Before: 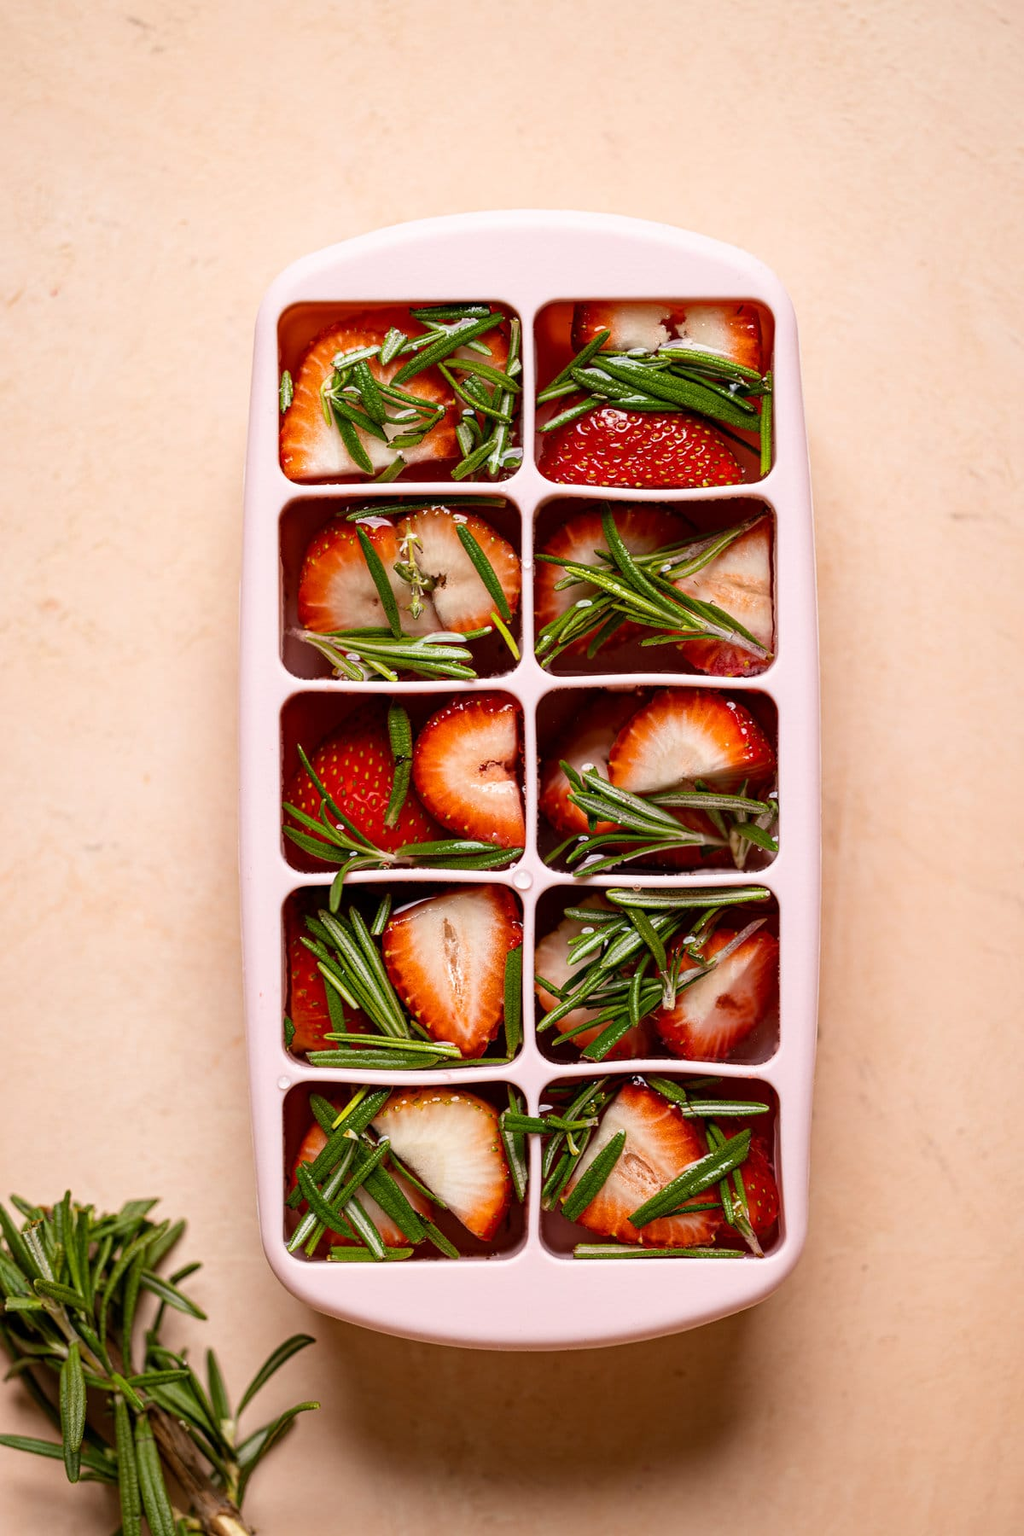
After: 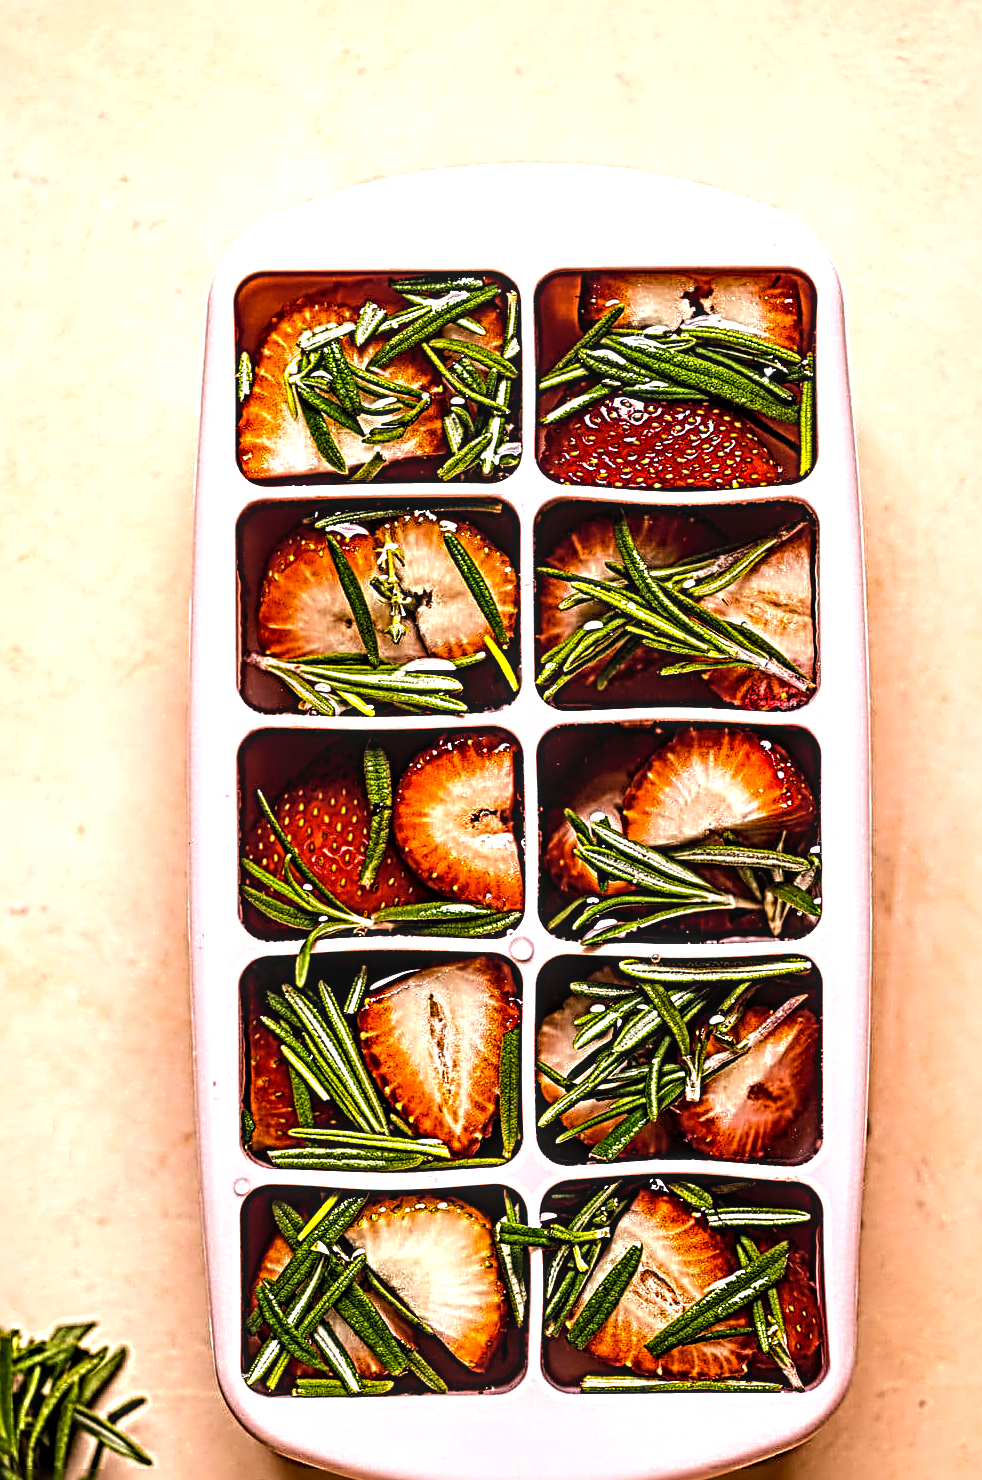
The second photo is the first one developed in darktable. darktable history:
local contrast: detail 142%
crop and rotate: left 7.593%, top 4.578%, right 10.534%, bottom 13.153%
sharpen: radius 4.038, amount 1.996
levels: mode automatic, levels [0.062, 0.494, 0.925]
color balance rgb: highlights gain › chroma 0.913%, highlights gain › hue 25.64°, perceptual saturation grading › global saturation 29.84%, perceptual brilliance grading › highlights 17.285%, perceptual brilliance grading › mid-tones 31.001%, perceptual brilliance grading › shadows -31.696%
